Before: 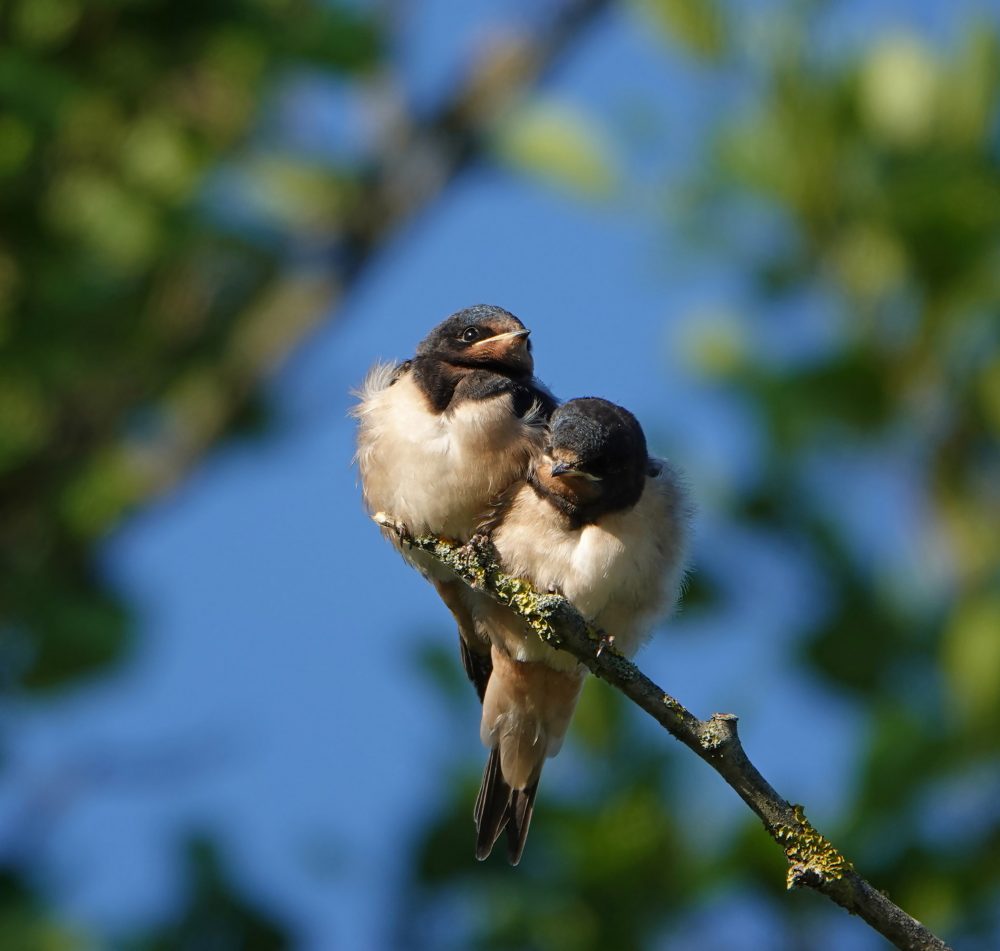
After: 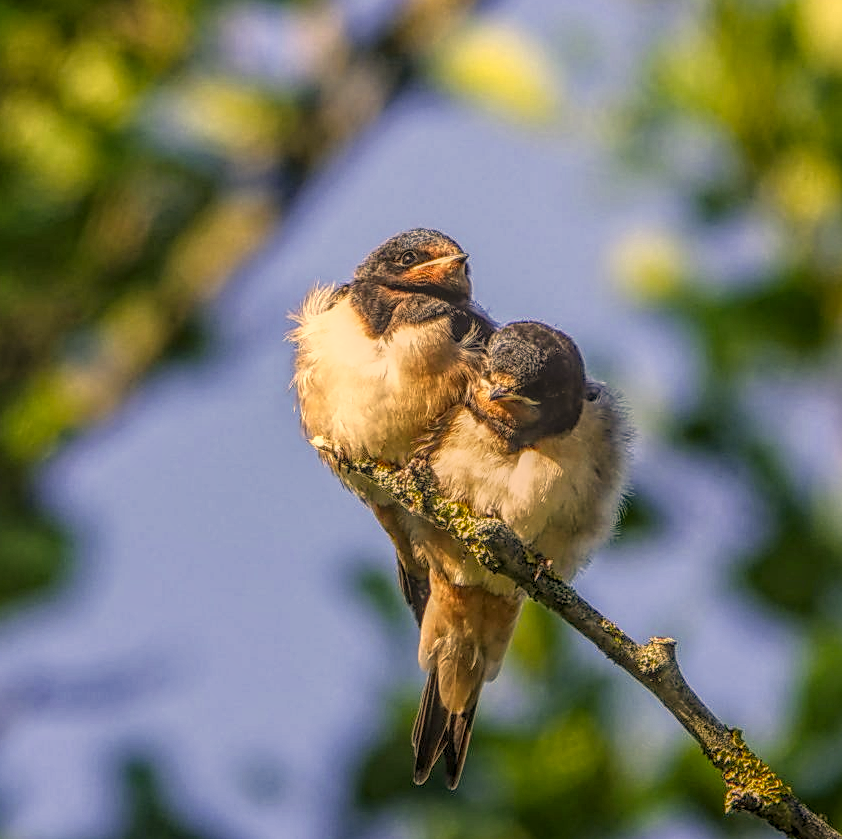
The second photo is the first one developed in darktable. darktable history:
crop: left 6.243%, top 8.048%, right 9.529%, bottom 3.635%
color correction: highlights a* 14.94, highlights b* 31.14
sharpen: on, module defaults
base curve: curves: ch0 [(0, 0) (0.557, 0.834) (1, 1)], preserve colors none
local contrast: highlights 2%, shadows 6%, detail 200%, midtone range 0.249
